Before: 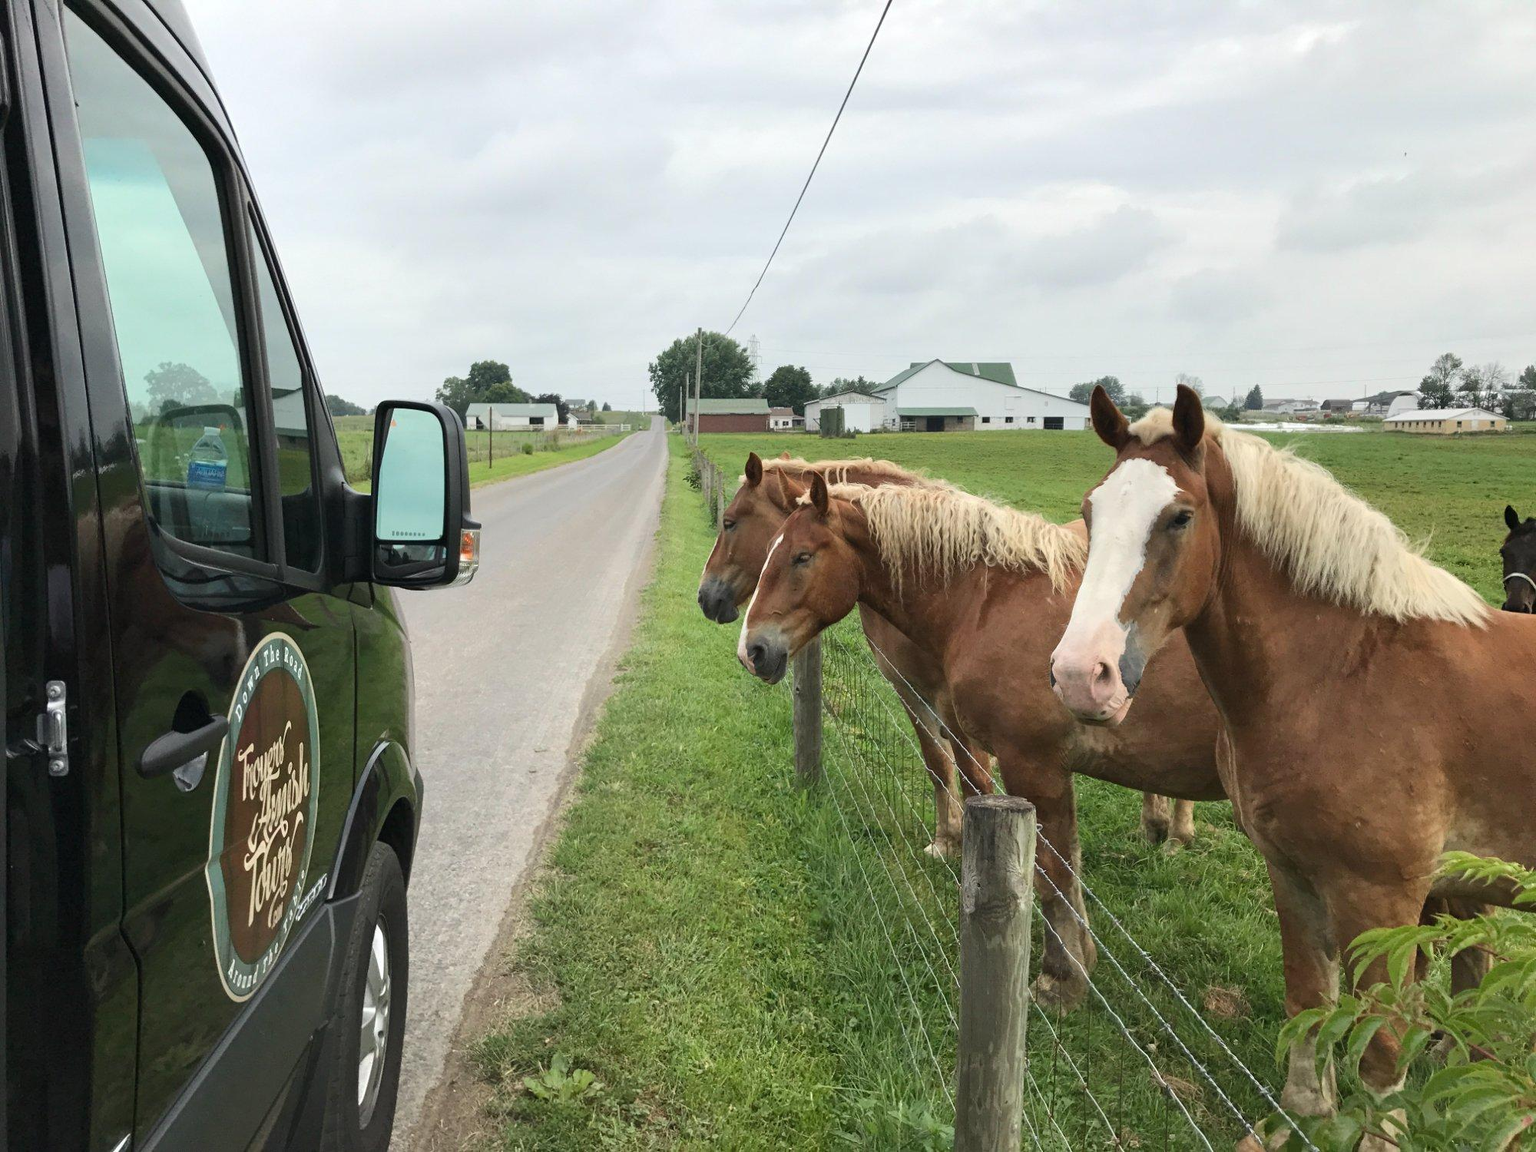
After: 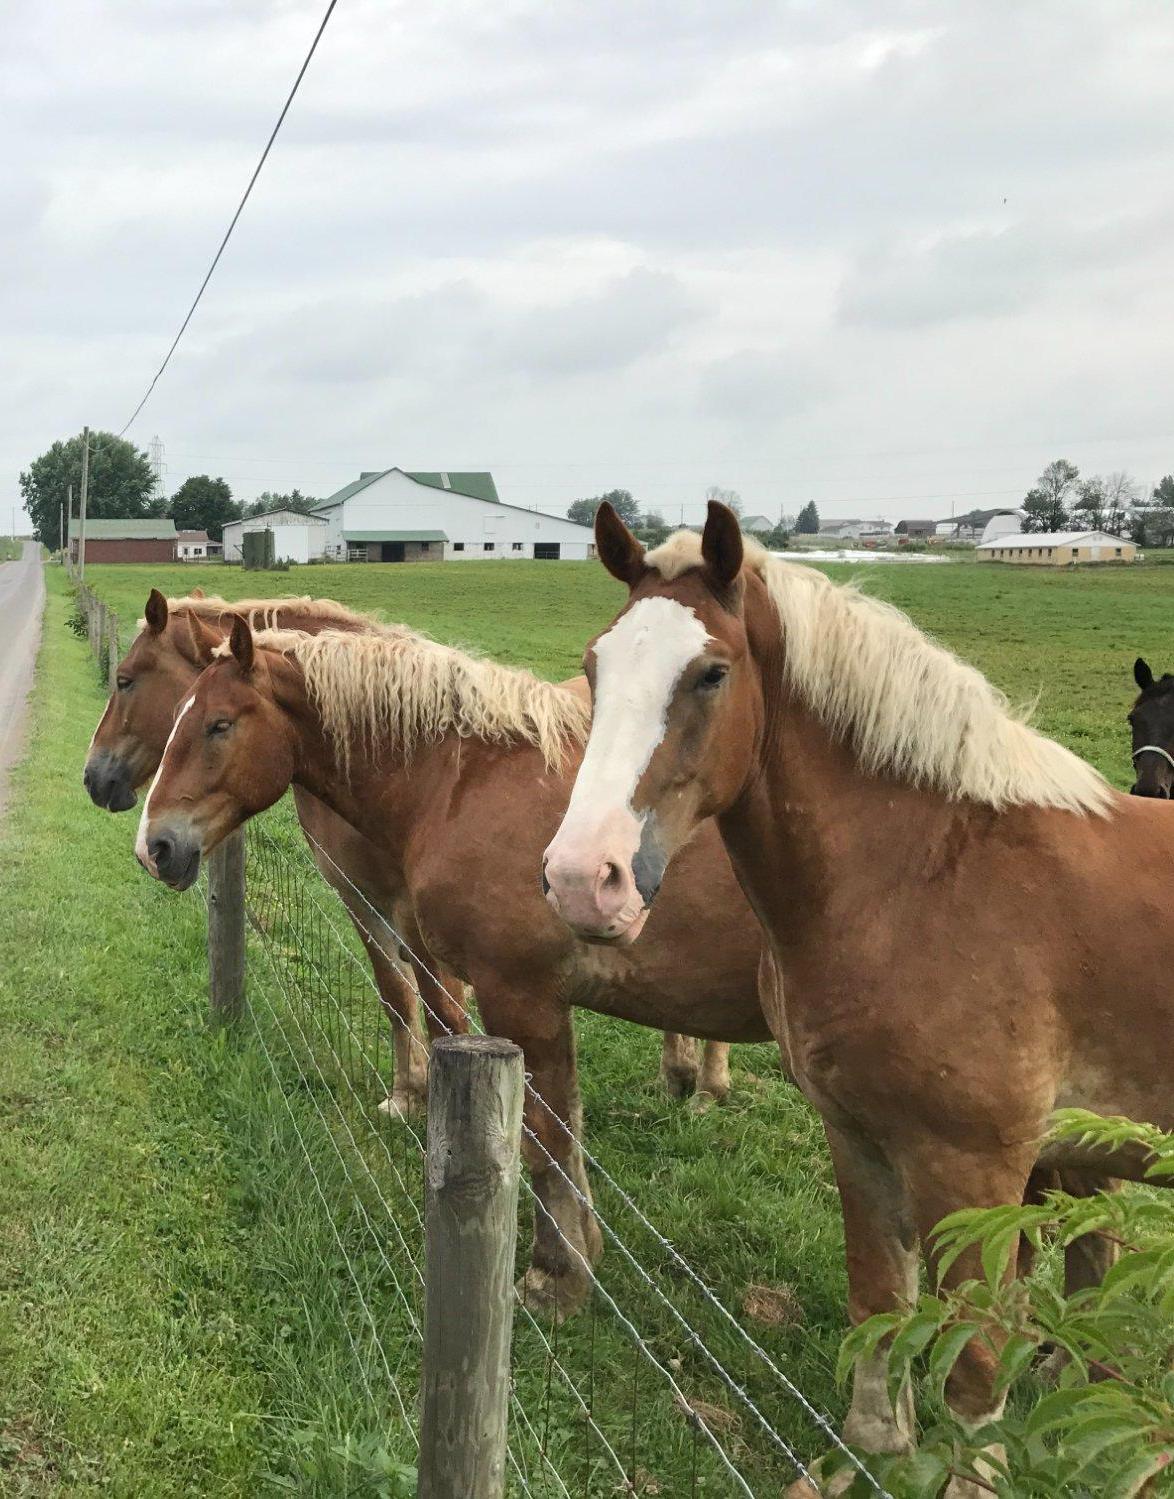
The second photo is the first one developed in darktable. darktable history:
crop: left 41.264%
